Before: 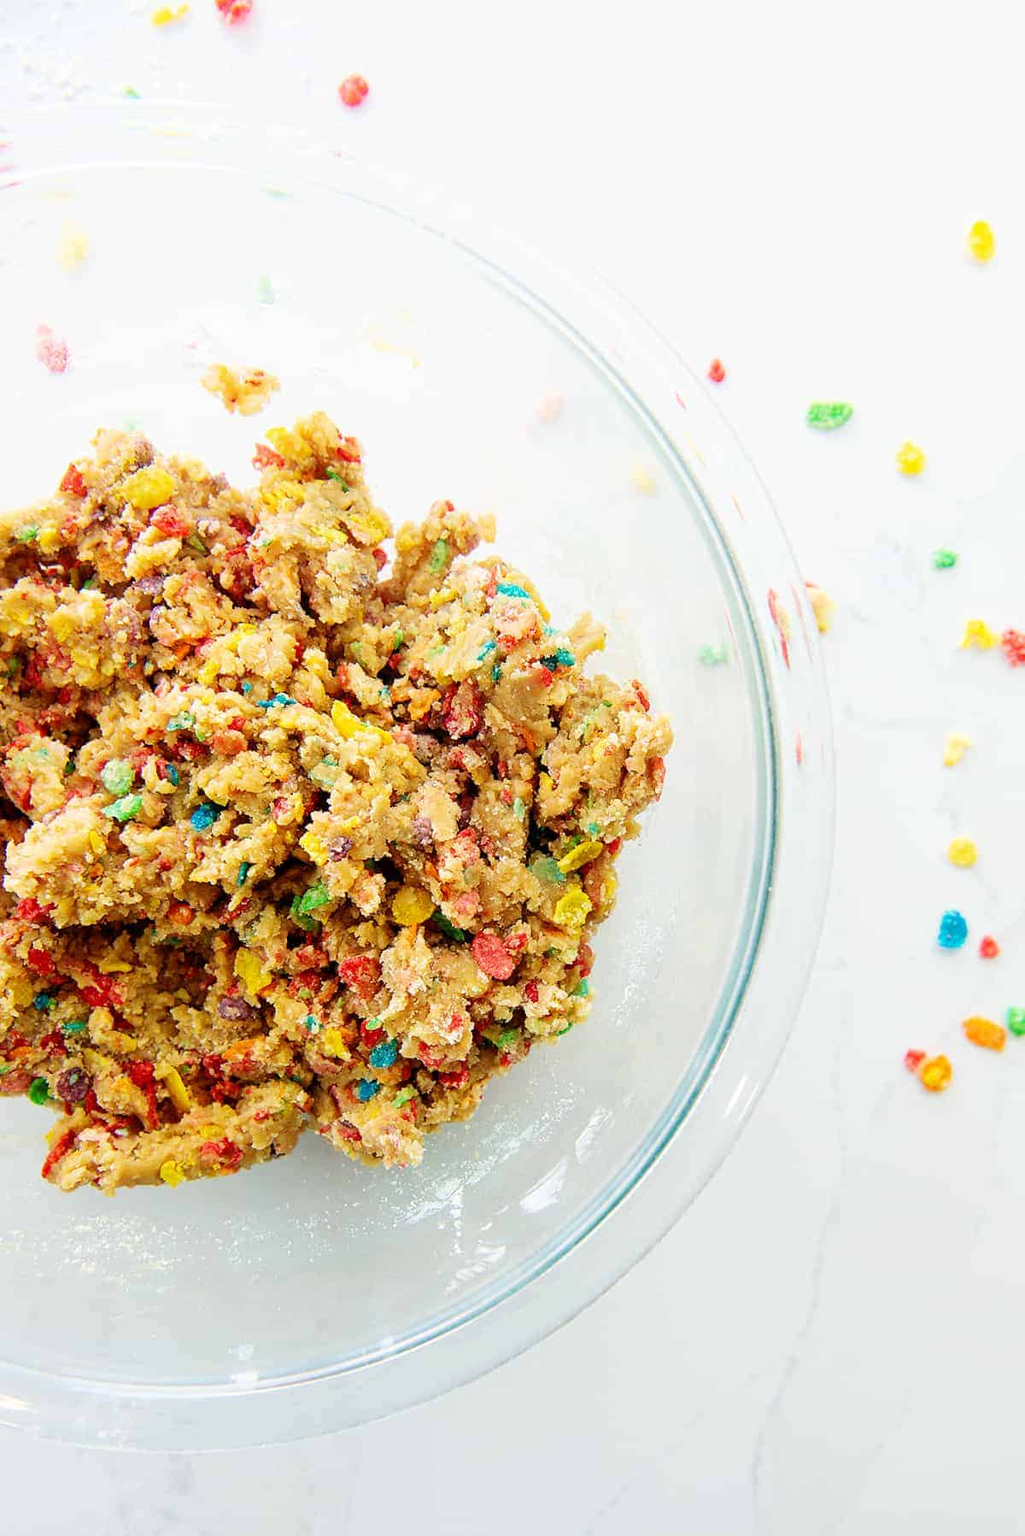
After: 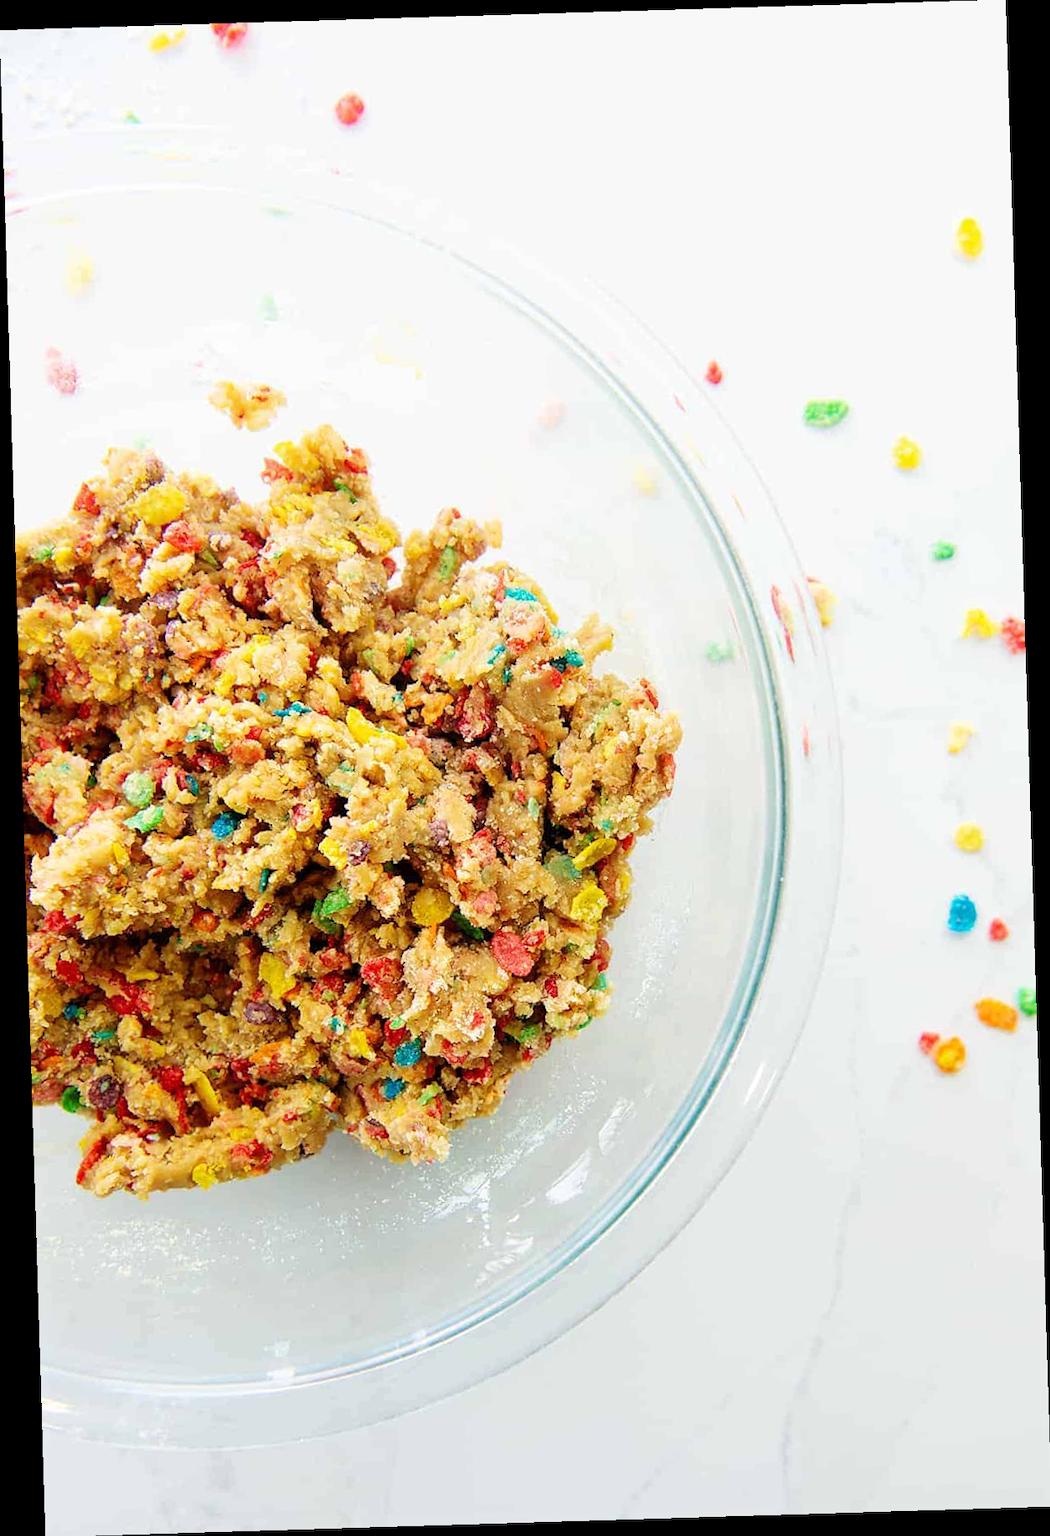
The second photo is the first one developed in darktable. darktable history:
rotate and perspective: rotation -1.75°, automatic cropping off
tone equalizer: on, module defaults
white balance: emerald 1
